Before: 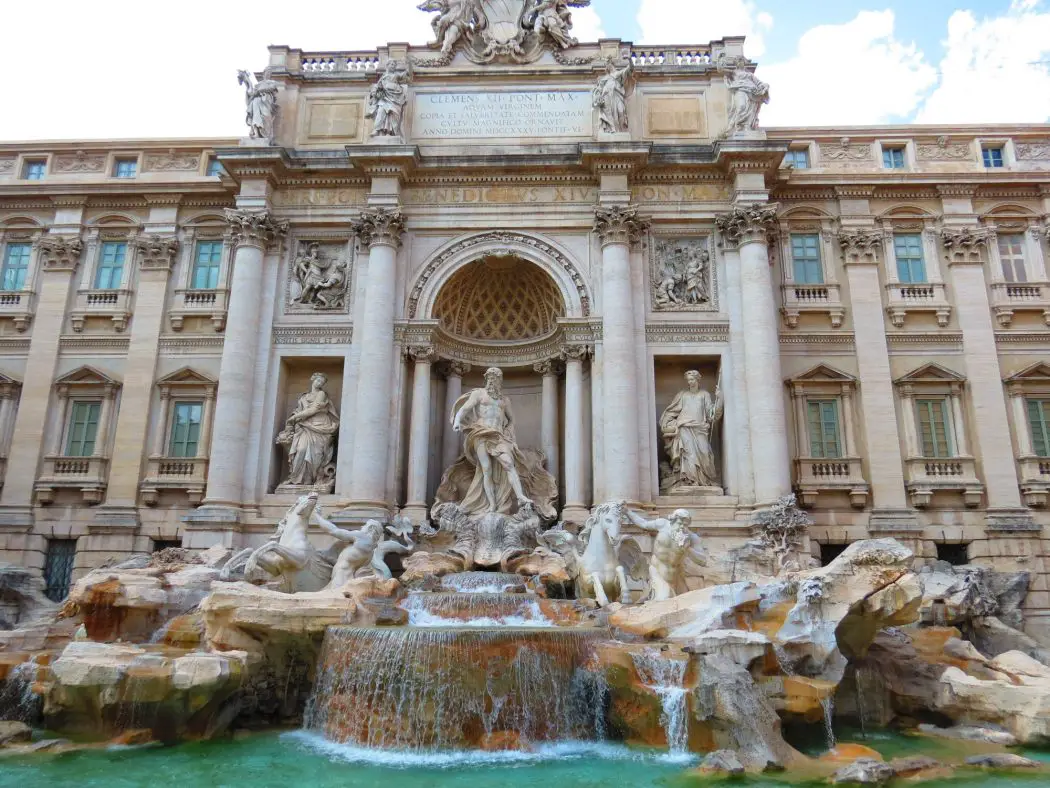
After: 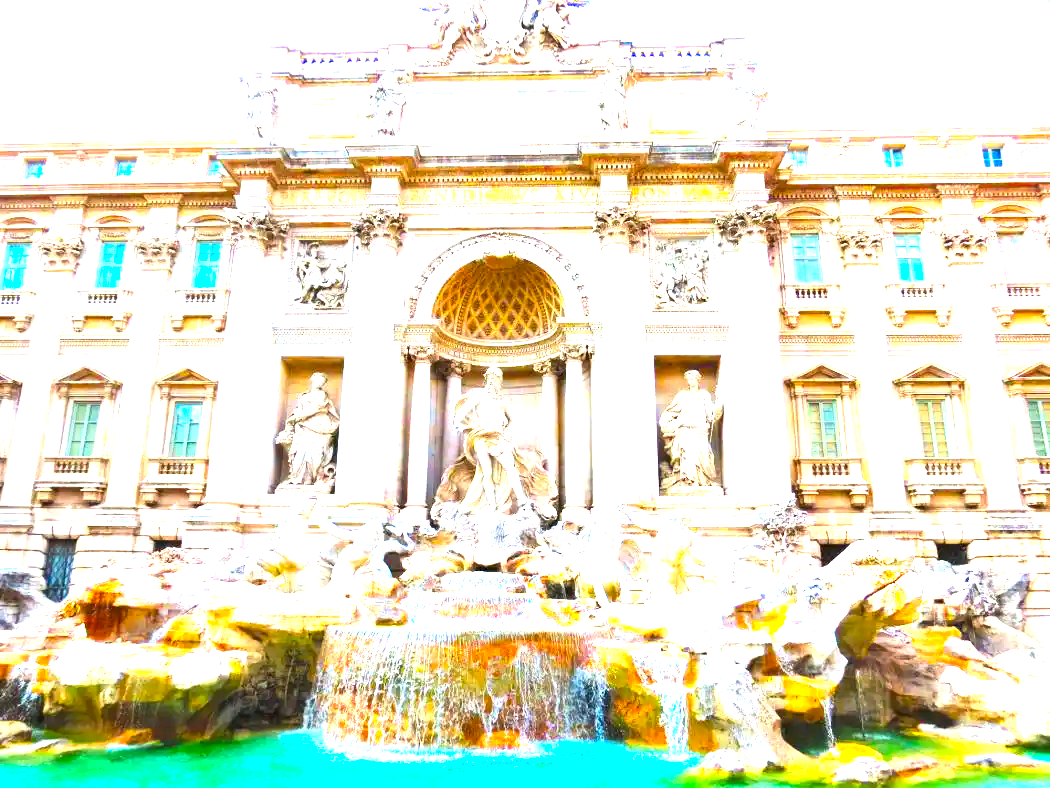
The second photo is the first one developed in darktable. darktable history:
color zones: curves: ch0 [(0, 0.613) (0.01, 0.613) (0.245, 0.448) (0.498, 0.529) (0.642, 0.665) (0.879, 0.777) (0.99, 0.613)]; ch1 [(0, 0) (0.143, 0) (0.286, 0) (0.429, 0) (0.571, 0) (0.714, 0) (0.857, 0)], mix -121.96%
color balance rgb: linear chroma grading › shadows -10%, linear chroma grading › global chroma 20%, perceptual saturation grading › global saturation 15%, perceptual brilliance grading › global brilliance 30%, perceptual brilliance grading › highlights 12%, perceptual brilliance grading › mid-tones 24%, global vibrance 20%
exposure: black level correction 0, exposure 1.2 EV, compensate highlight preservation false
